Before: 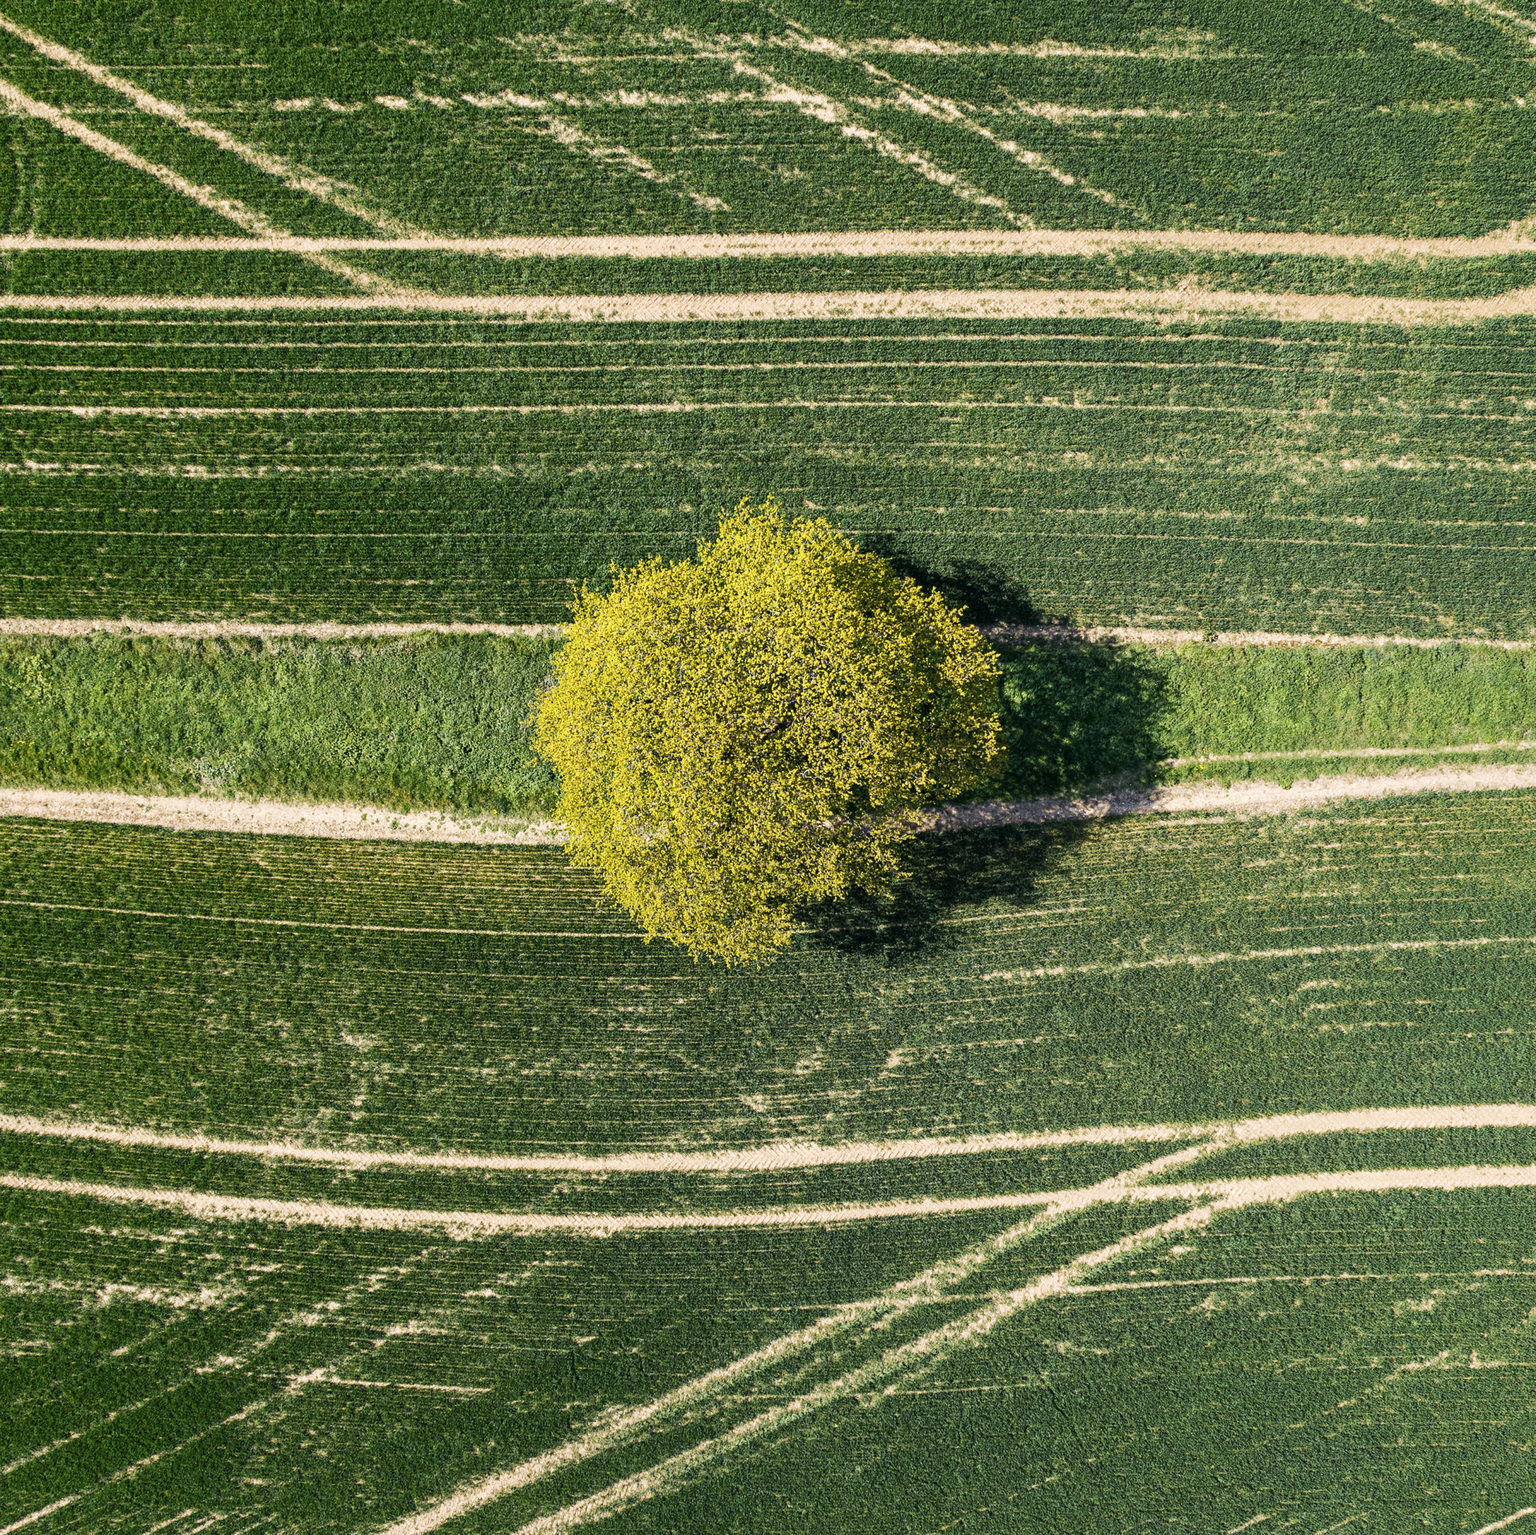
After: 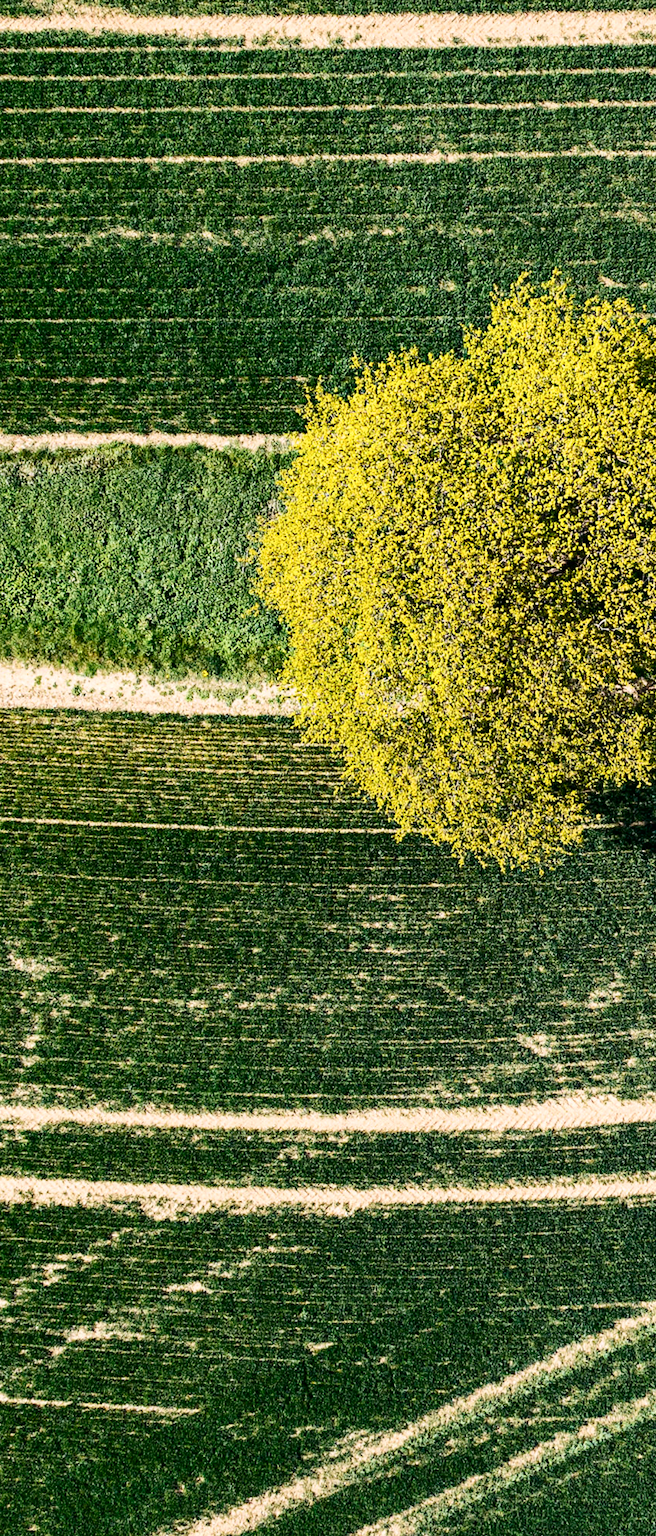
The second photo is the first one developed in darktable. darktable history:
contrast brightness saturation: contrast 0.22
crop and rotate: left 21.77%, top 18.528%, right 44.676%, bottom 2.997%
